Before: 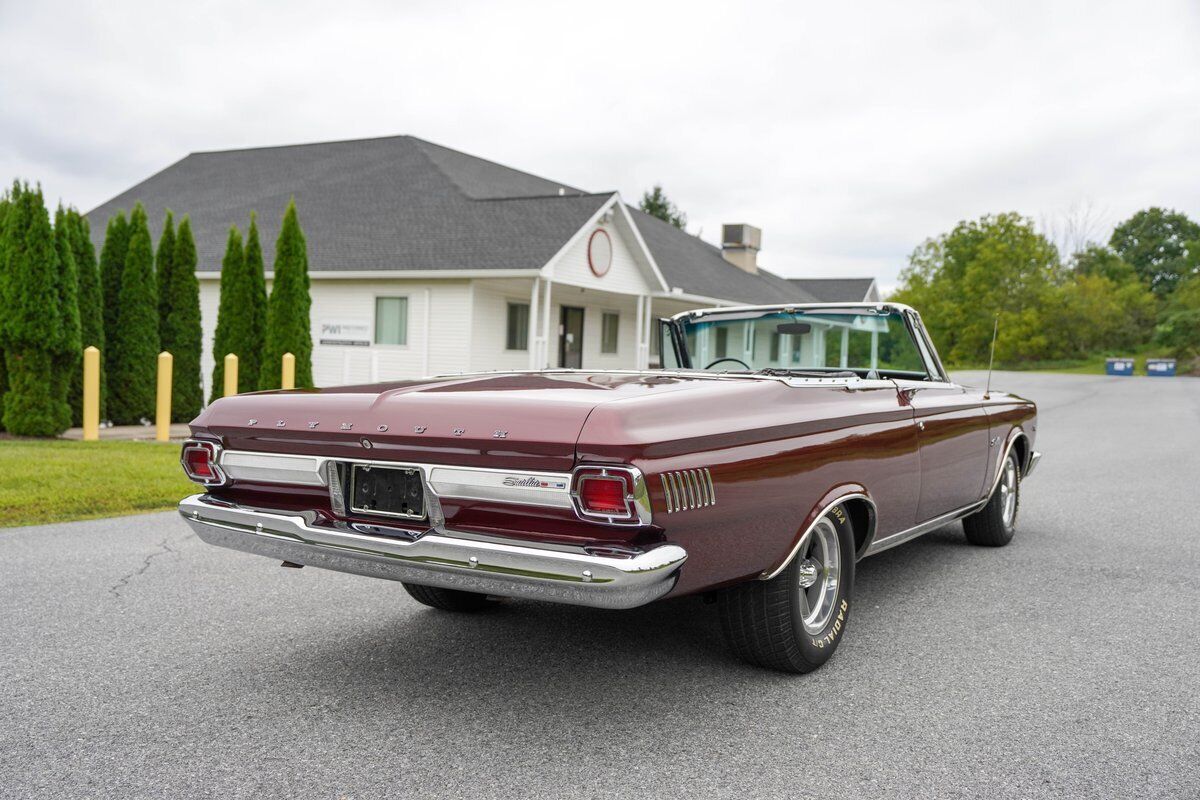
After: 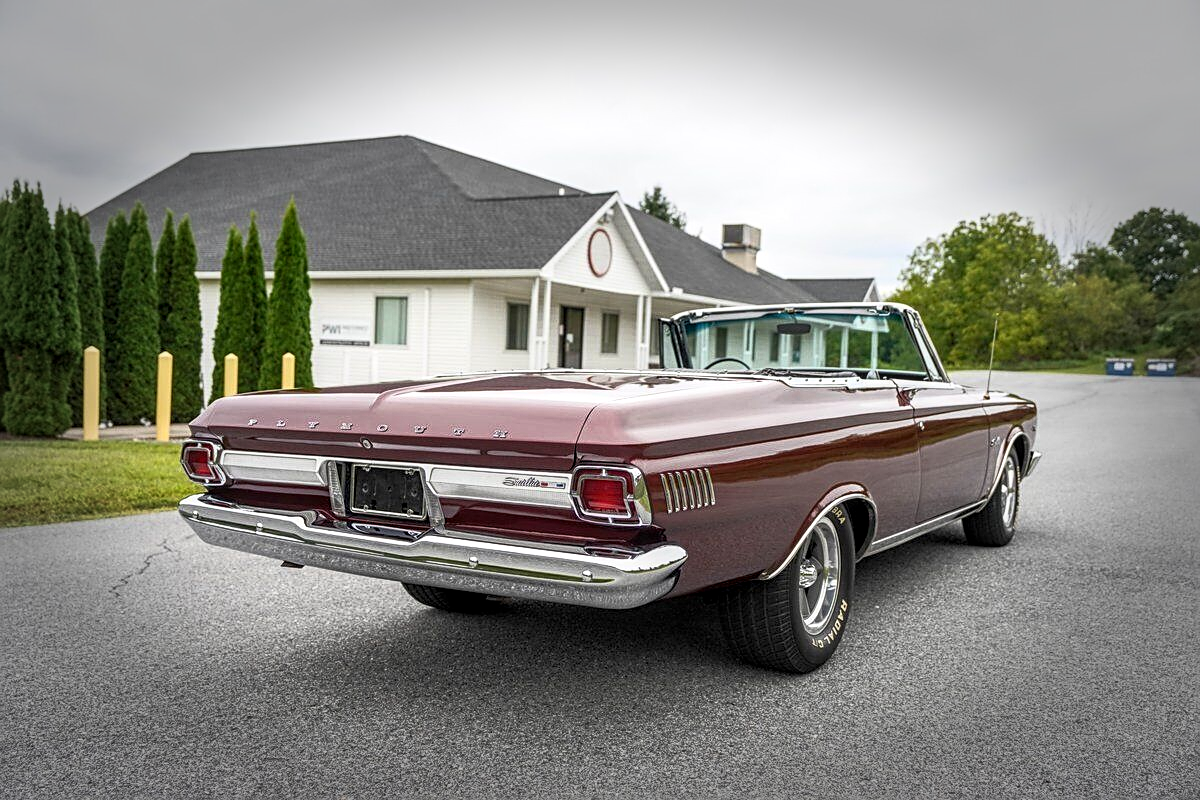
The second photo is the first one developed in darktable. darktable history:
local contrast: detail 130%
vignetting: fall-off start 66.7%, fall-off radius 39.74%, brightness -0.576, saturation -0.258, automatic ratio true, width/height ratio 0.671, dithering 16-bit output
base curve: curves: ch0 [(0, 0) (0.257, 0.25) (0.482, 0.586) (0.757, 0.871) (1, 1)]
sharpen: on, module defaults
